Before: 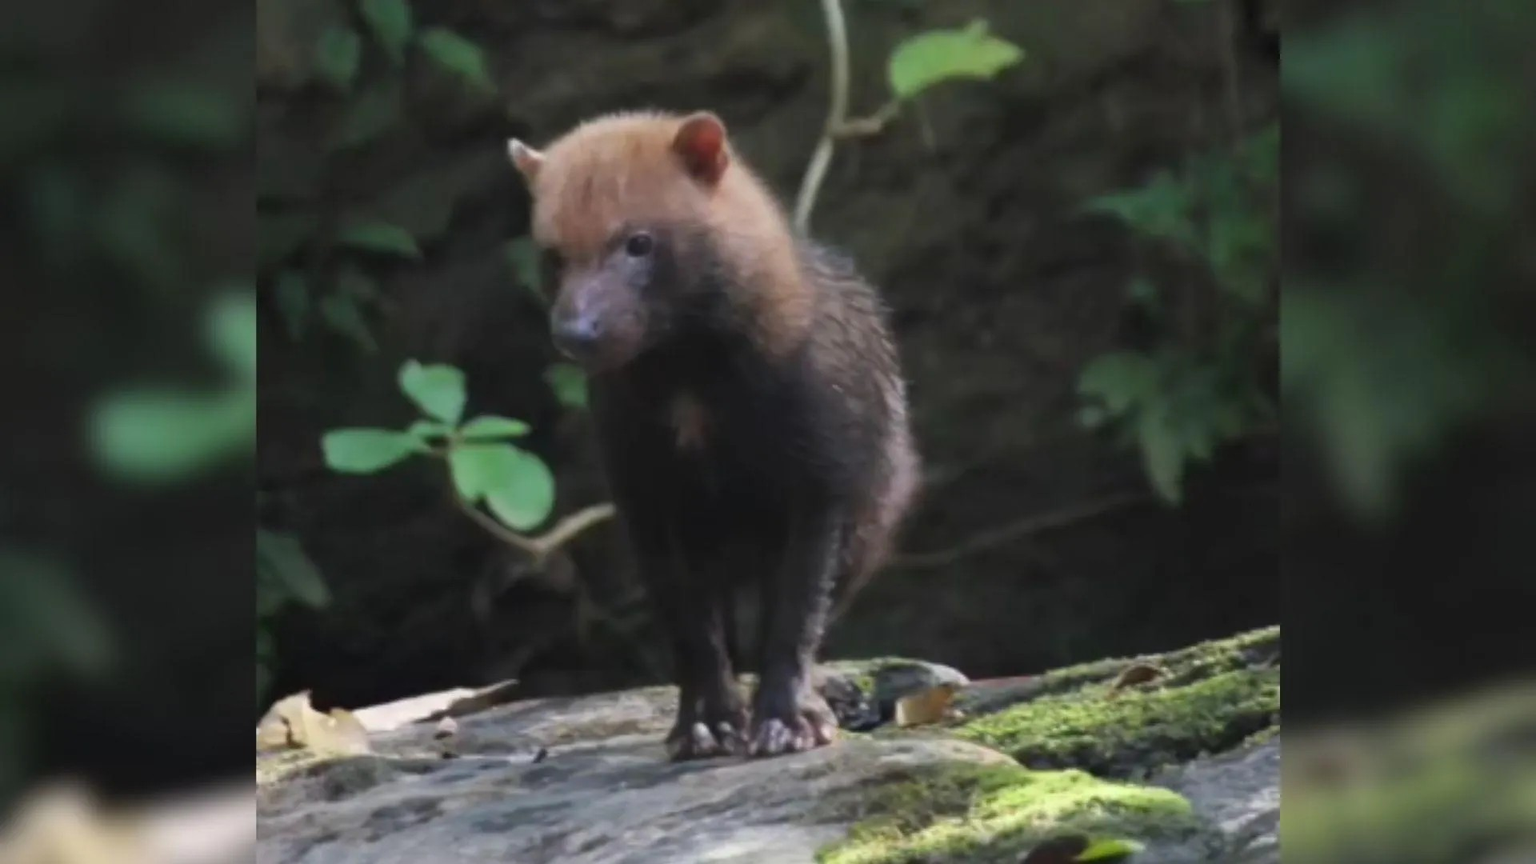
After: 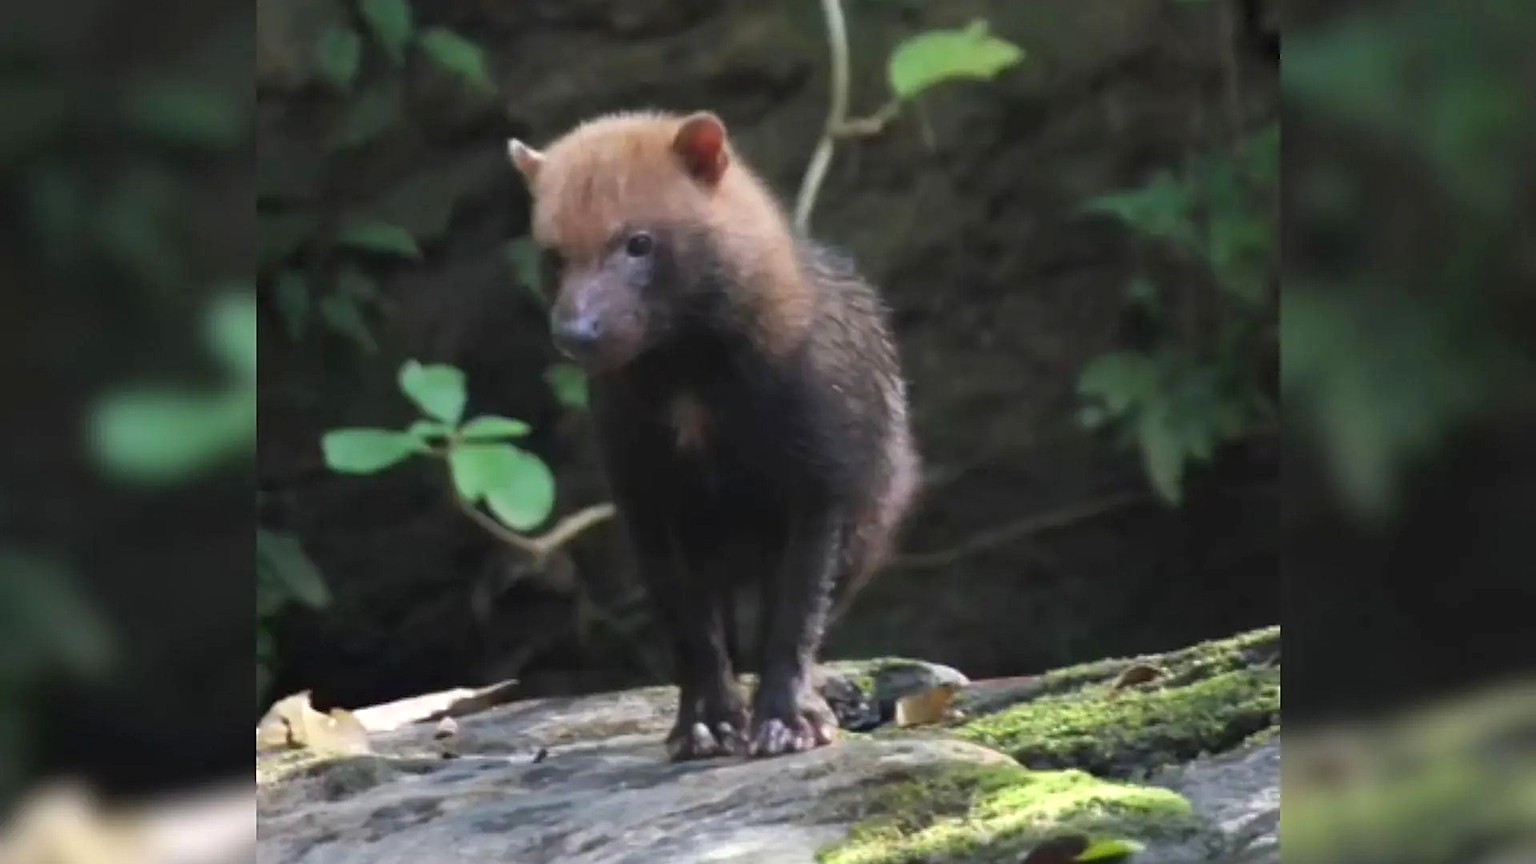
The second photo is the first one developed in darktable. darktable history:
exposure: black level correction 0.002, exposure 0.298 EV, compensate exposure bias true, compensate highlight preservation false
sharpen: on, module defaults
